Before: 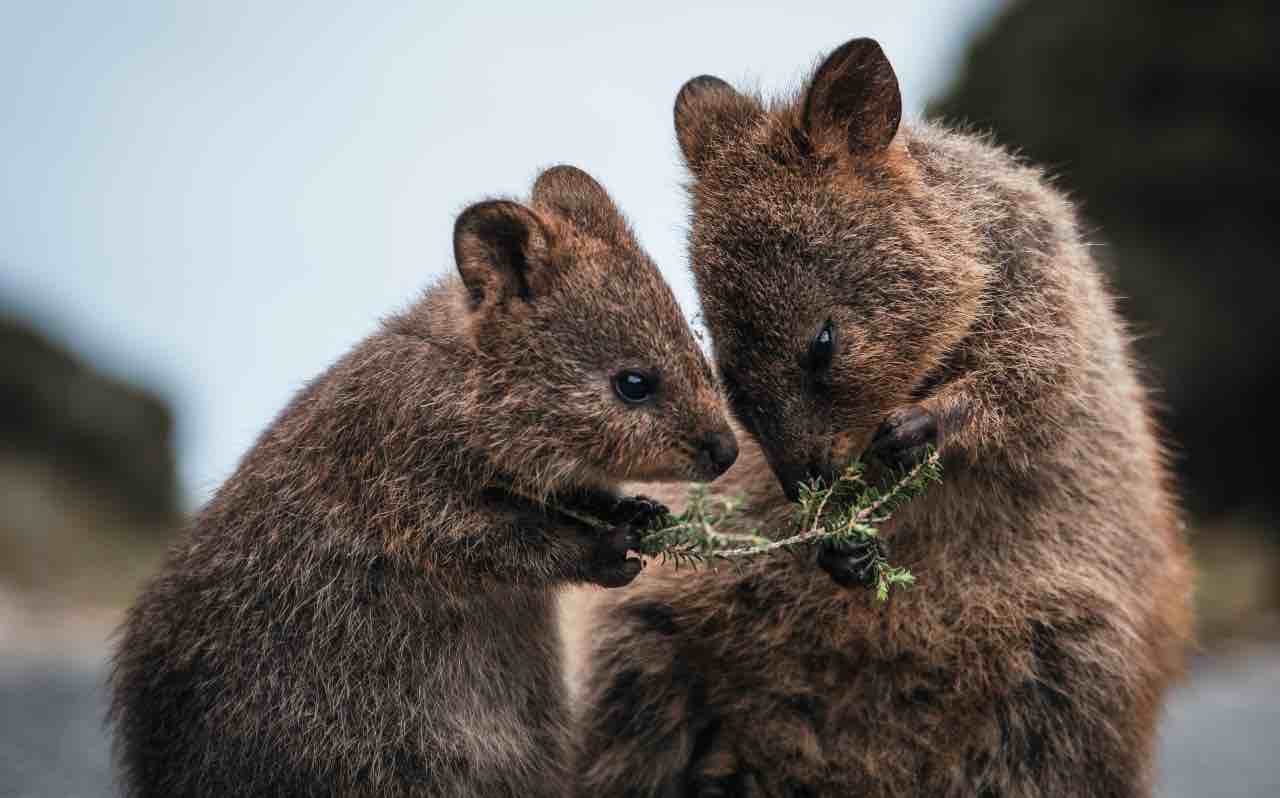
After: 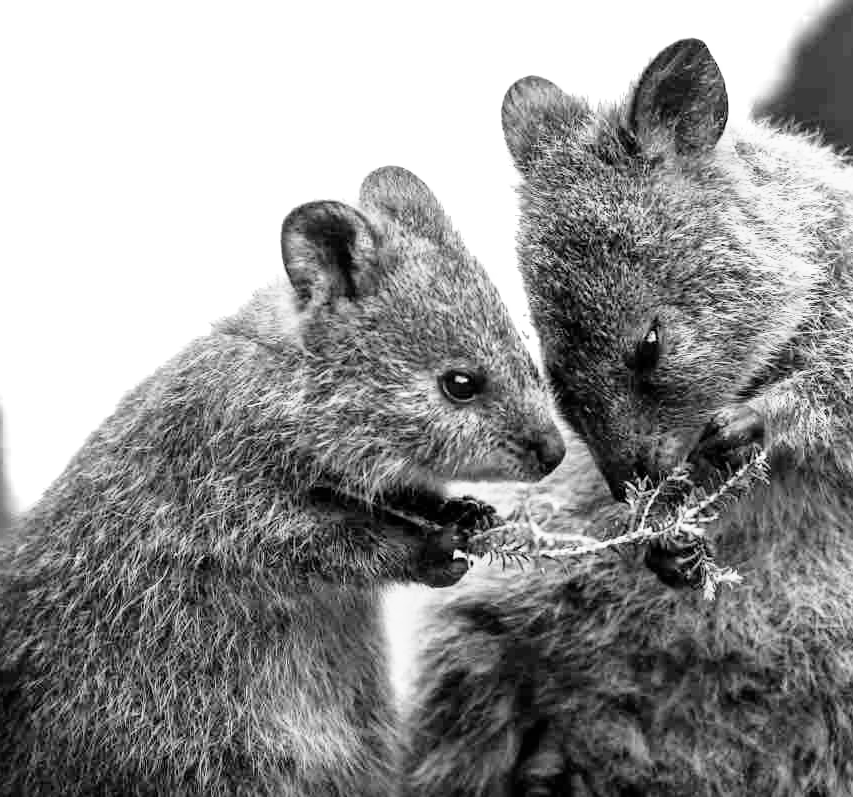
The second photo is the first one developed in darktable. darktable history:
color zones: curves: ch0 [(0, 0.613) (0.01, 0.613) (0.245, 0.448) (0.498, 0.529) (0.642, 0.665) (0.879, 0.777) (0.99, 0.613)]; ch1 [(0, 0) (0.143, 0) (0.286, 0) (0.429, 0) (0.571, 0) (0.714, 0) (0.857, 0)]
crop and rotate: left 13.588%, right 19.737%
exposure: black level correction 0, exposure 1.666 EV, compensate highlight preservation false
filmic rgb: black relative exposure -11.75 EV, white relative exposure 5.42 EV, hardness 4.48, latitude 49.45%, contrast 1.141
